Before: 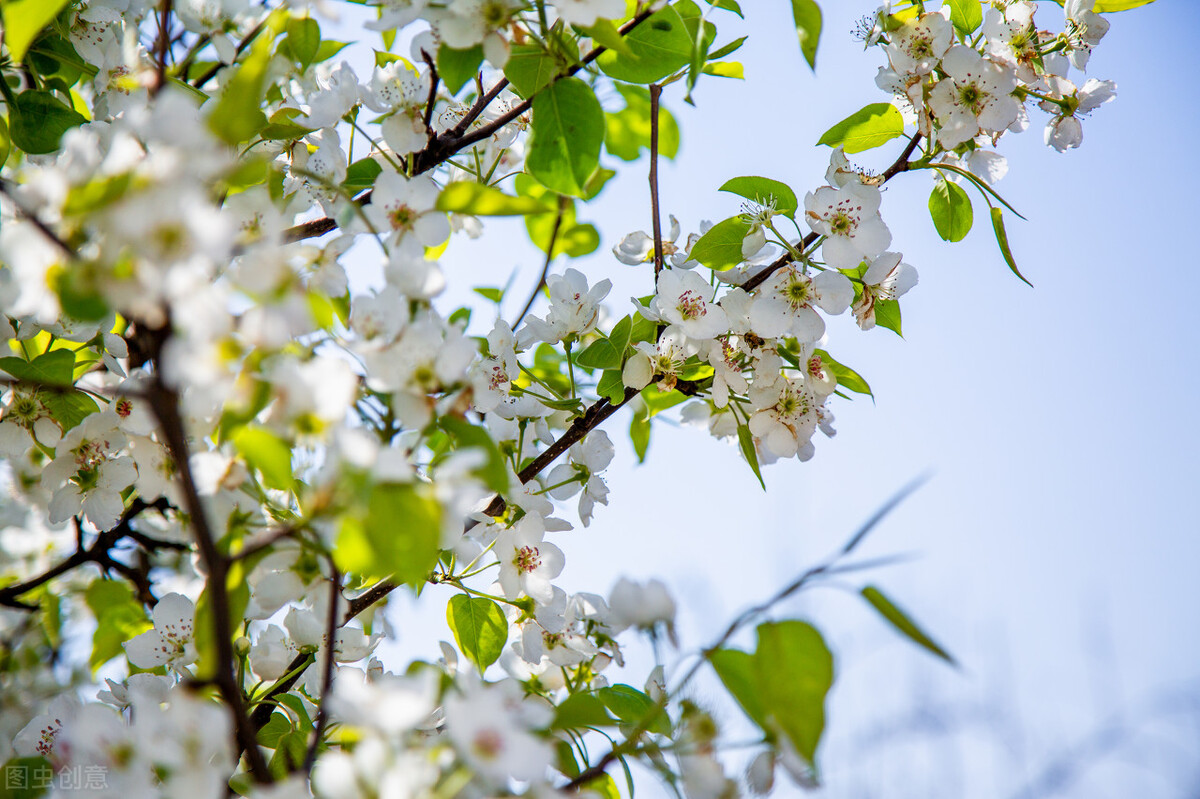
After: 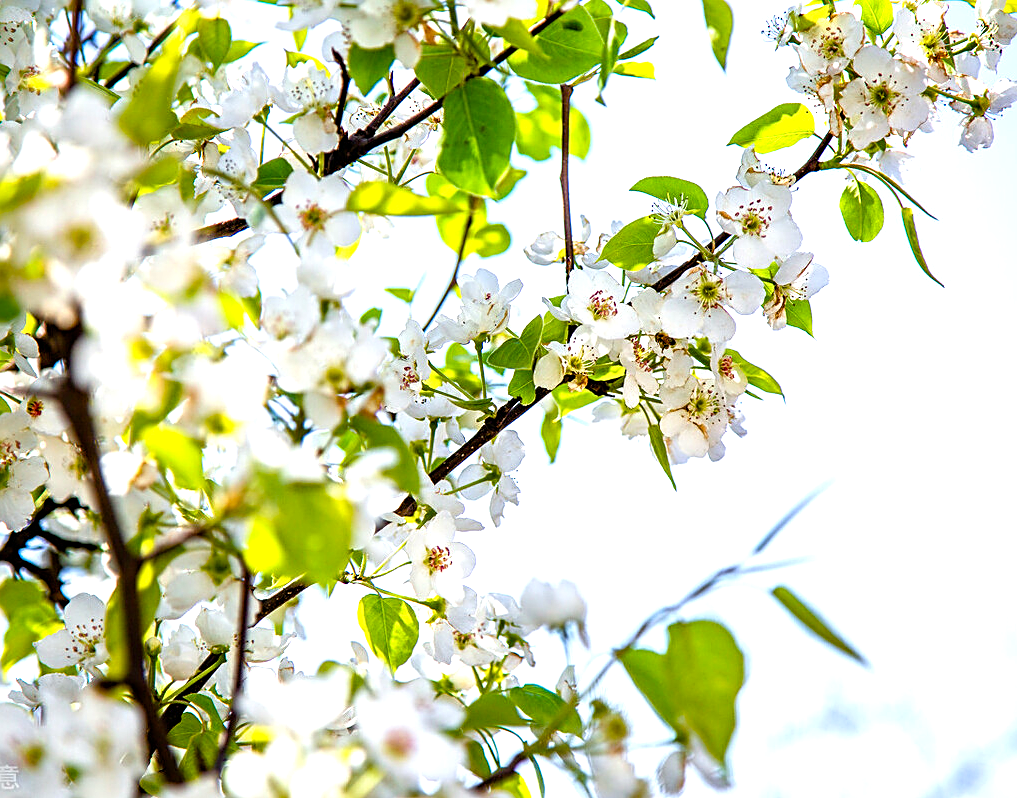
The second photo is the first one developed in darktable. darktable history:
tone equalizer: -8 EV -0.38 EV, -7 EV -0.368 EV, -6 EV -0.3 EV, -5 EV -0.26 EV, -3 EV 0.203 EV, -2 EV 0.32 EV, -1 EV 0.403 EV, +0 EV 0.402 EV
crop: left 7.426%, right 7.816%
sharpen: on, module defaults
color balance rgb: power › chroma 0.248%, power › hue 62.5°, perceptual saturation grading › global saturation 20%, perceptual saturation grading › highlights -25.666%, perceptual saturation grading › shadows 25.844%, perceptual brilliance grading › global brilliance 12.067%, global vibrance 9.402%
